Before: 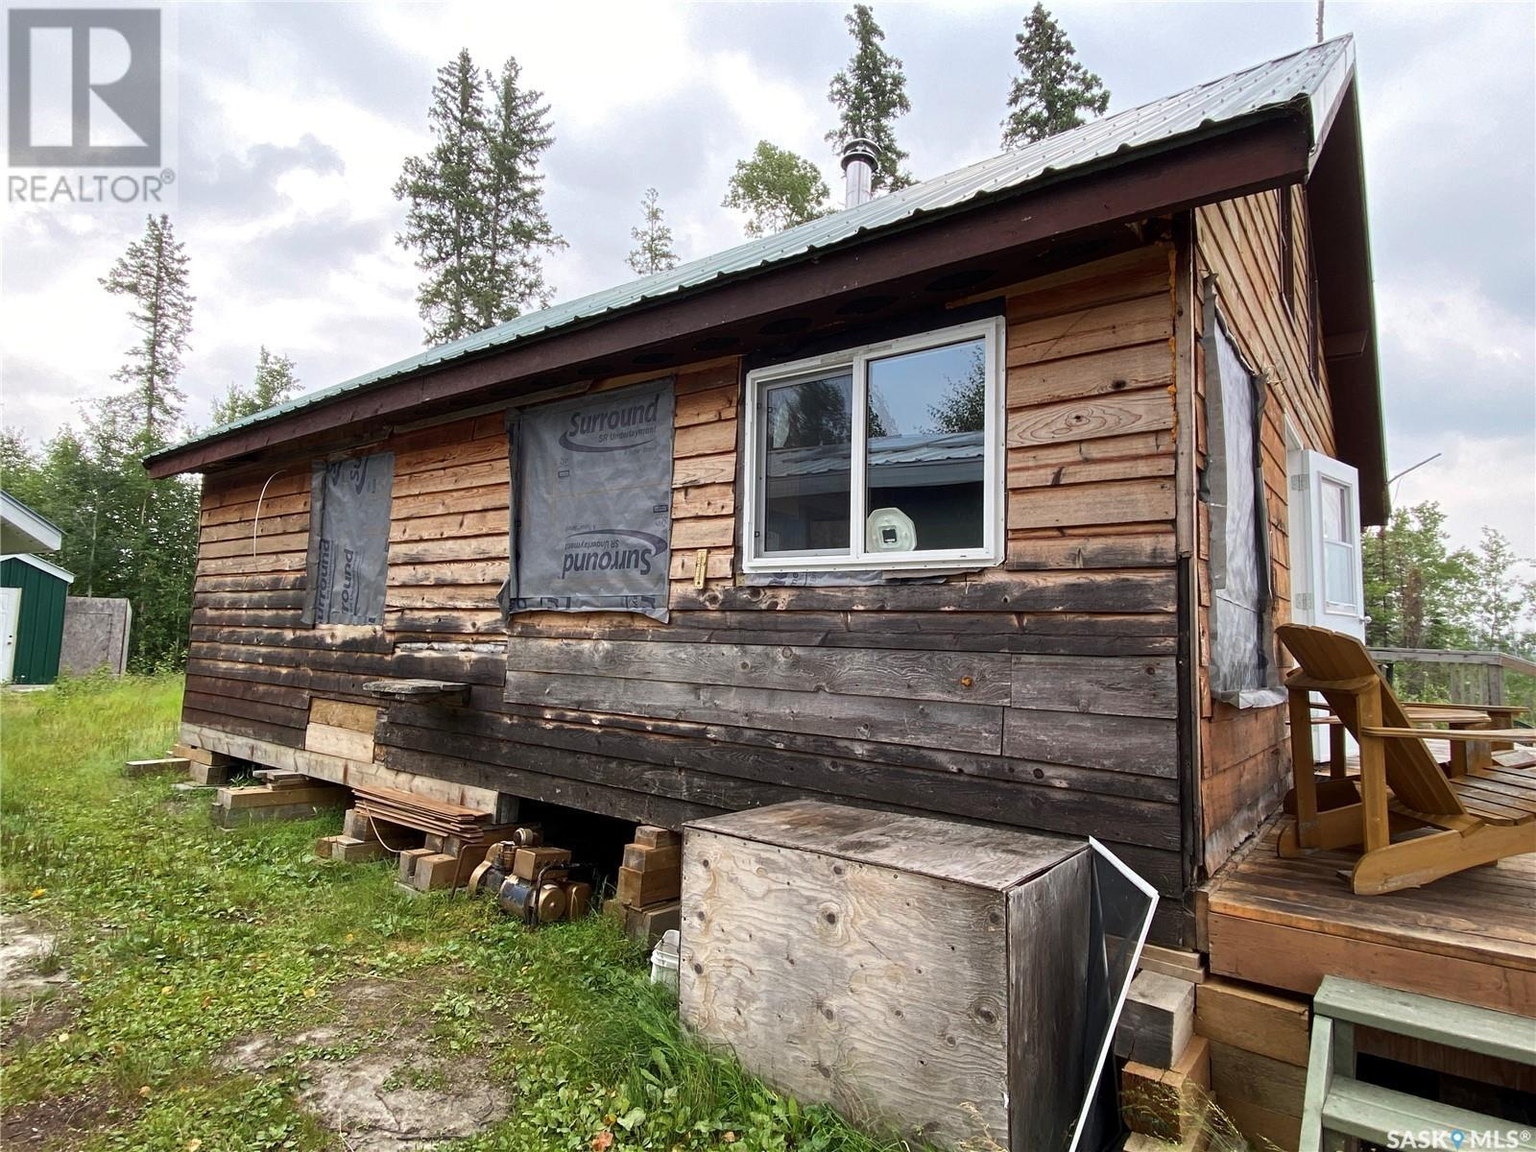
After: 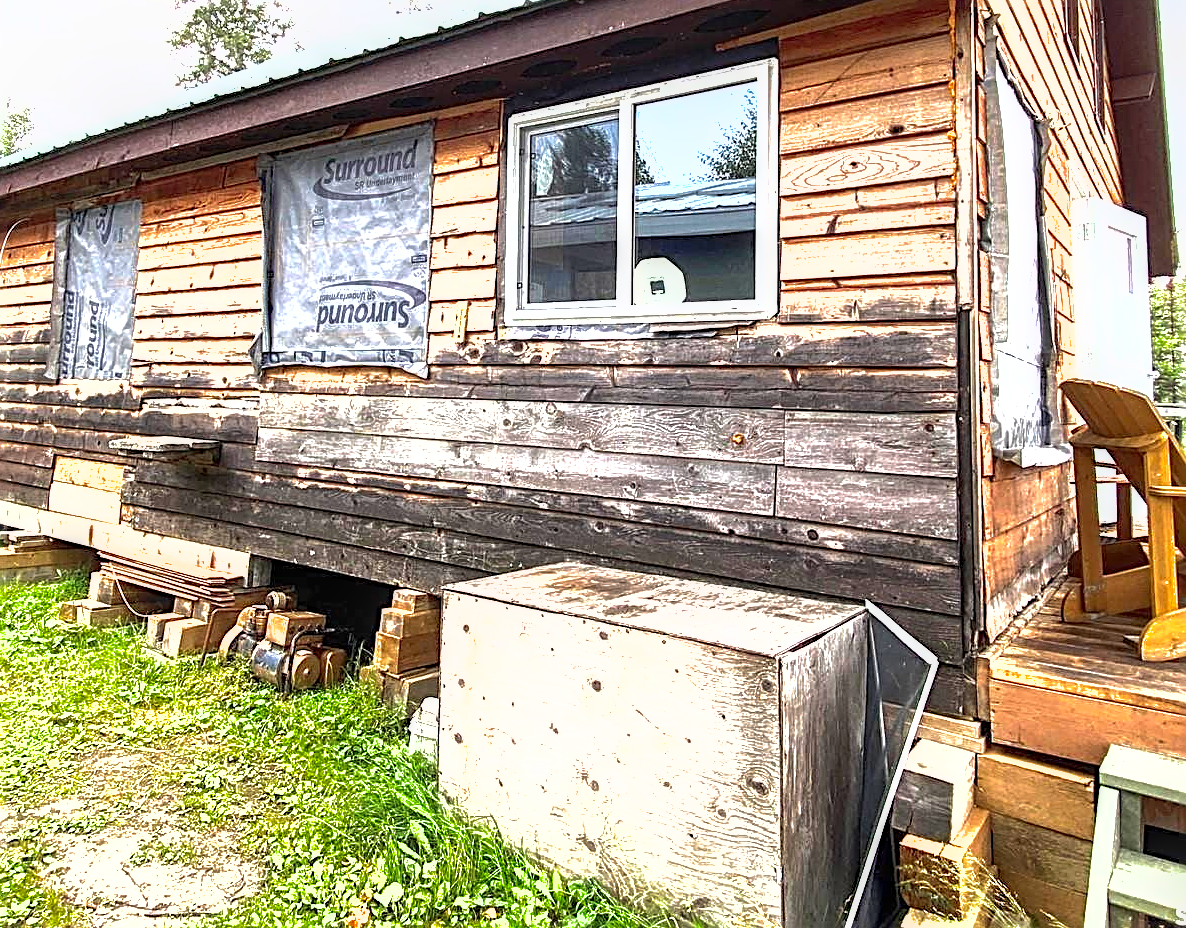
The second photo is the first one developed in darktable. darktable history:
exposure: black level correction 0, exposure 1.469 EV, compensate exposure bias true, compensate highlight preservation false
crop: left 16.854%, top 22.596%, right 8.974%
sharpen: radius 2.656, amount 0.659
color zones: curves: ch0 [(0, 0.6) (0.129, 0.508) (0.193, 0.483) (0.429, 0.5) (0.571, 0.5) (0.714, 0.5) (0.857, 0.5) (1, 0.6)]; ch1 [(0, 0.481) (0.112, 0.245) (0.213, 0.223) (0.429, 0.233) (0.571, 0.231) (0.683, 0.242) (0.857, 0.296) (1, 0.481)], mix -128.94%
local contrast: detail 130%
shadows and highlights: on, module defaults
tone equalizer: -8 EV -0.777 EV, -7 EV -0.715 EV, -6 EV -0.63 EV, -5 EV -0.4 EV, -3 EV 0.377 EV, -2 EV 0.6 EV, -1 EV 0.692 EV, +0 EV 0.738 EV, edges refinement/feathering 500, mask exposure compensation -1.57 EV, preserve details no
